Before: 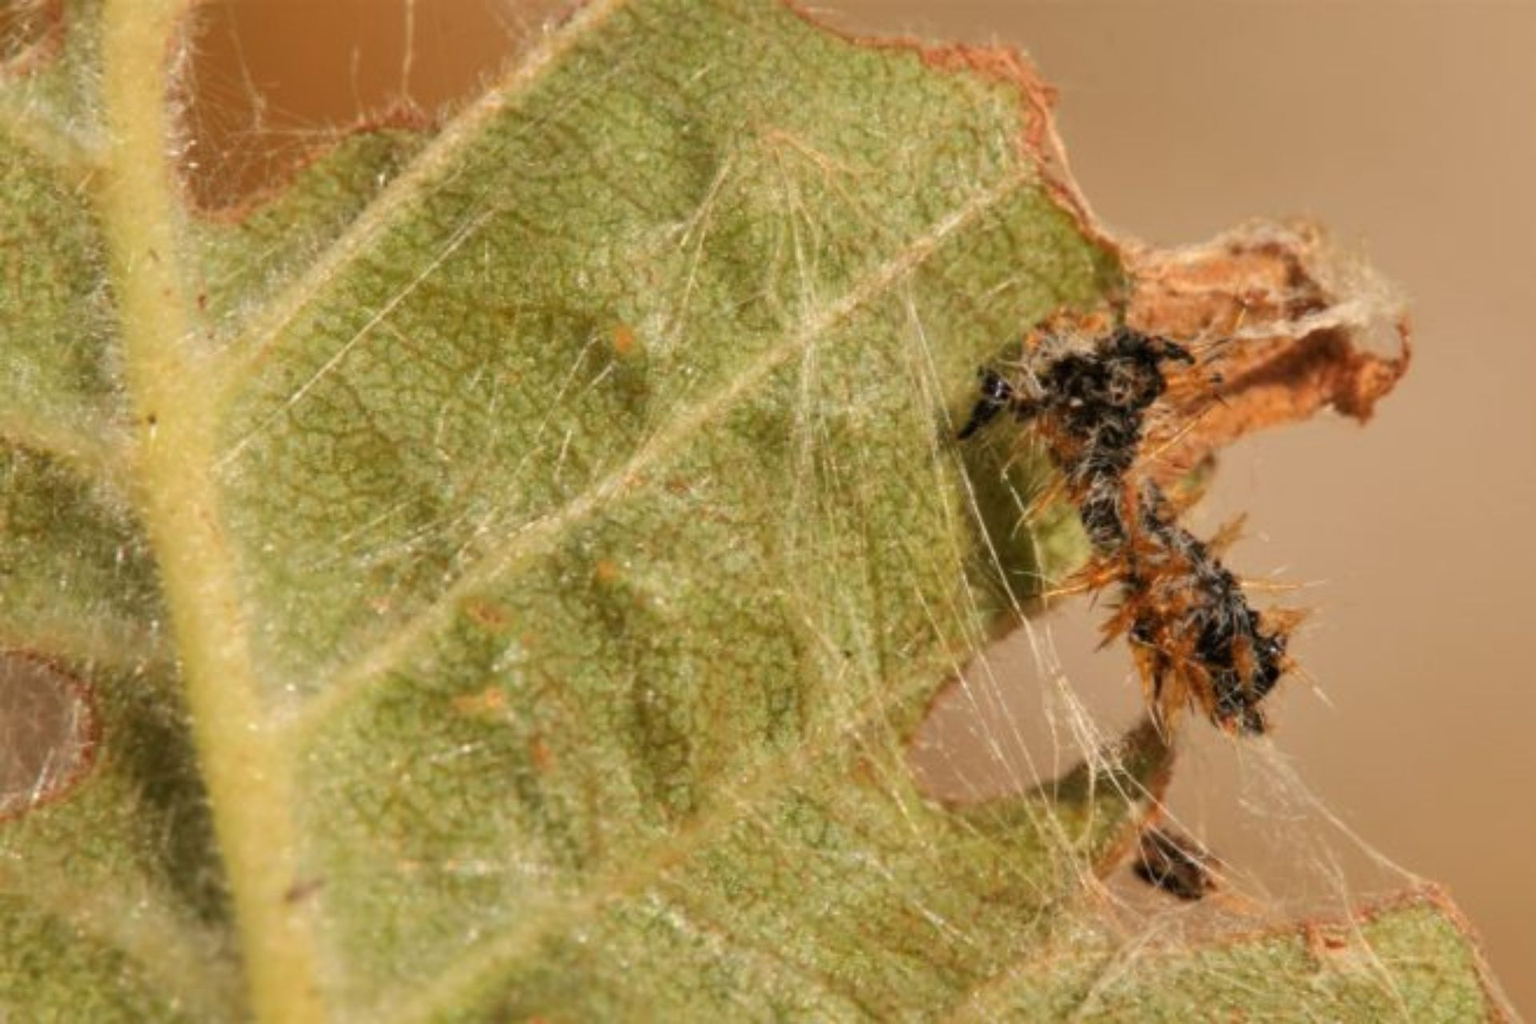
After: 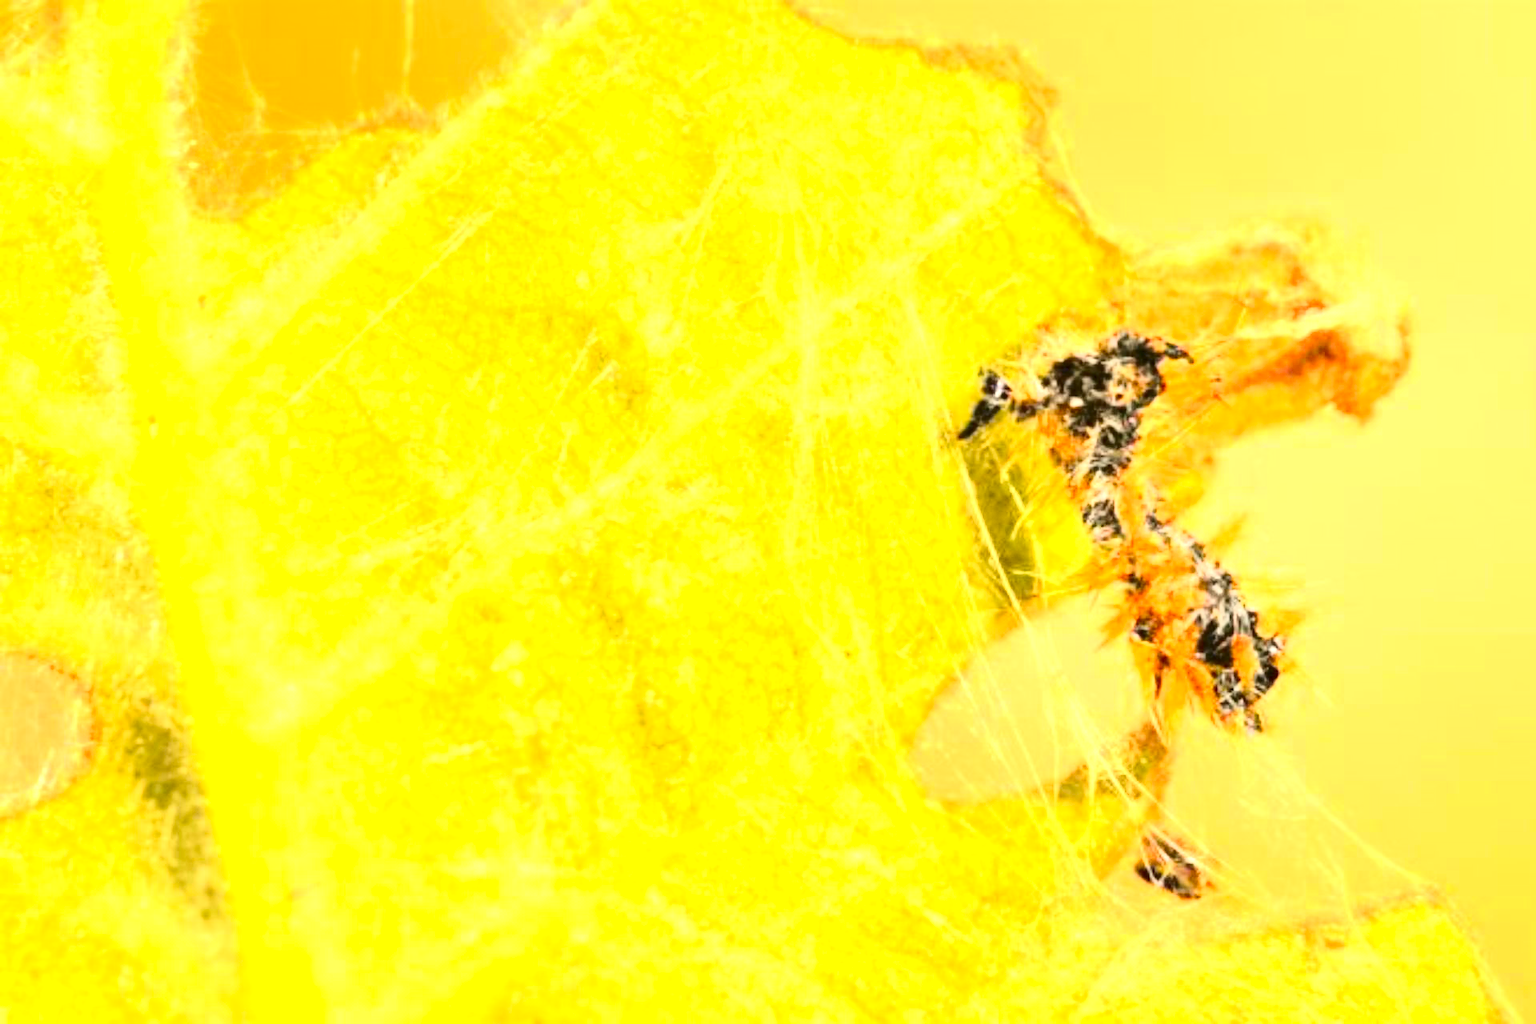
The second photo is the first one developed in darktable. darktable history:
tone curve: curves: ch0 [(0.003, 0.023) (0.071, 0.052) (0.249, 0.201) (0.466, 0.557) (0.625, 0.761) (0.783, 0.9) (0.994, 0.968)]; ch1 [(0, 0) (0.262, 0.227) (0.417, 0.386) (0.469, 0.467) (0.502, 0.498) (0.531, 0.521) (0.576, 0.586) (0.612, 0.634) (0.634, 0.68) (0.686, 0.728) (0.994, 0.987)]; ch2 [(0, 0) (0.262, 0.188) (0.385, 0.353) (0.427, 0.424) (0.495, 0.493) (0.518, 0.544) (0.55, 0.579) (0.595, 0.621) (0.644, 0.748) (1, 1)], color space Lab, independent channels, preserve colors none
exposure: black level correction 0, exposure 2.327 EV, compensate exposure bias true, compensate highlight preservation false
